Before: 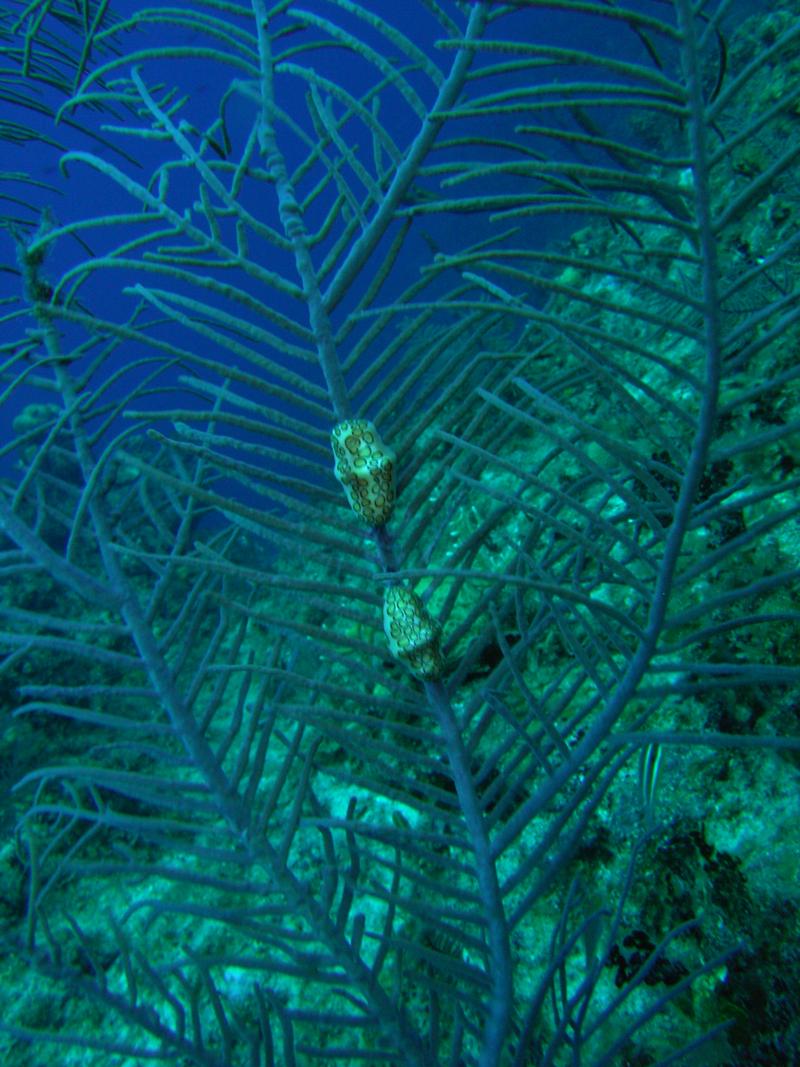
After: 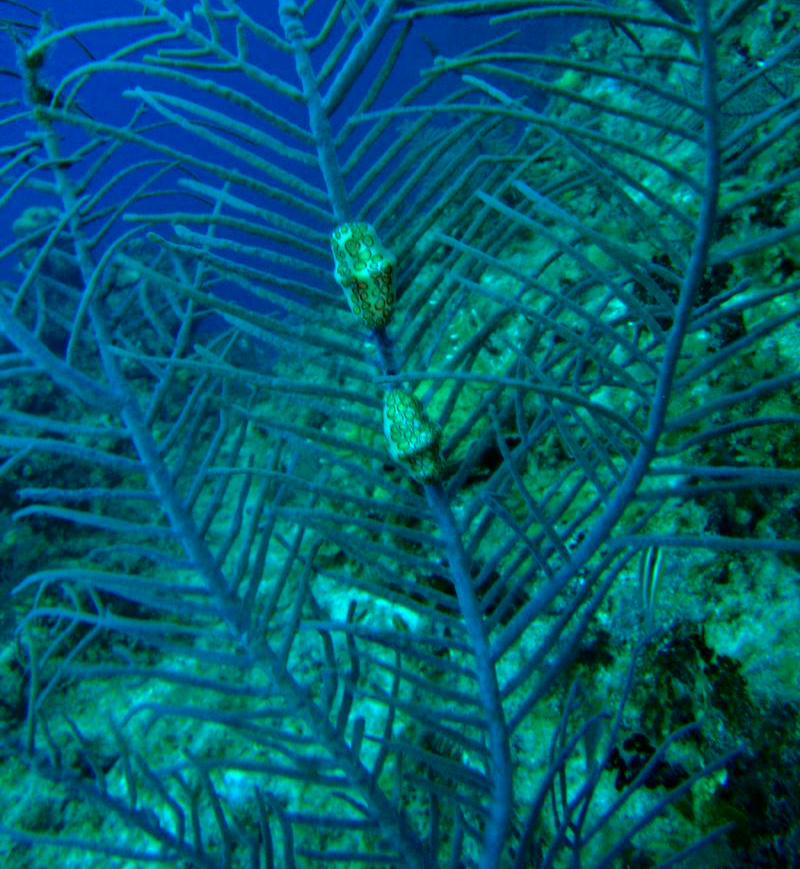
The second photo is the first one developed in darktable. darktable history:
tone curve: curves: ch0 [(0.024, 0) (0.075, 0.034) (0.145, 0.098) (0.257, 0.259) (0.408, 0.45) (0.611, 0.64) (0.81, 0.857) (1, 1)]; ch1 [(0, 0) (0.287, 0.198) (0.501, 0.506) (0.56, 0.57) (0.712, 0.777) (0.976, 0.992)]; ch2 [(0, 0) (0.5, 0.5) (0.523, 0.552) (0.59, 0.603) (0.681, 0.754) (1, 1)], color space Lab, independent channels, preserve colors none
crop and rotate: top 18.507%
white balance: red 0.976, blue 1.04
